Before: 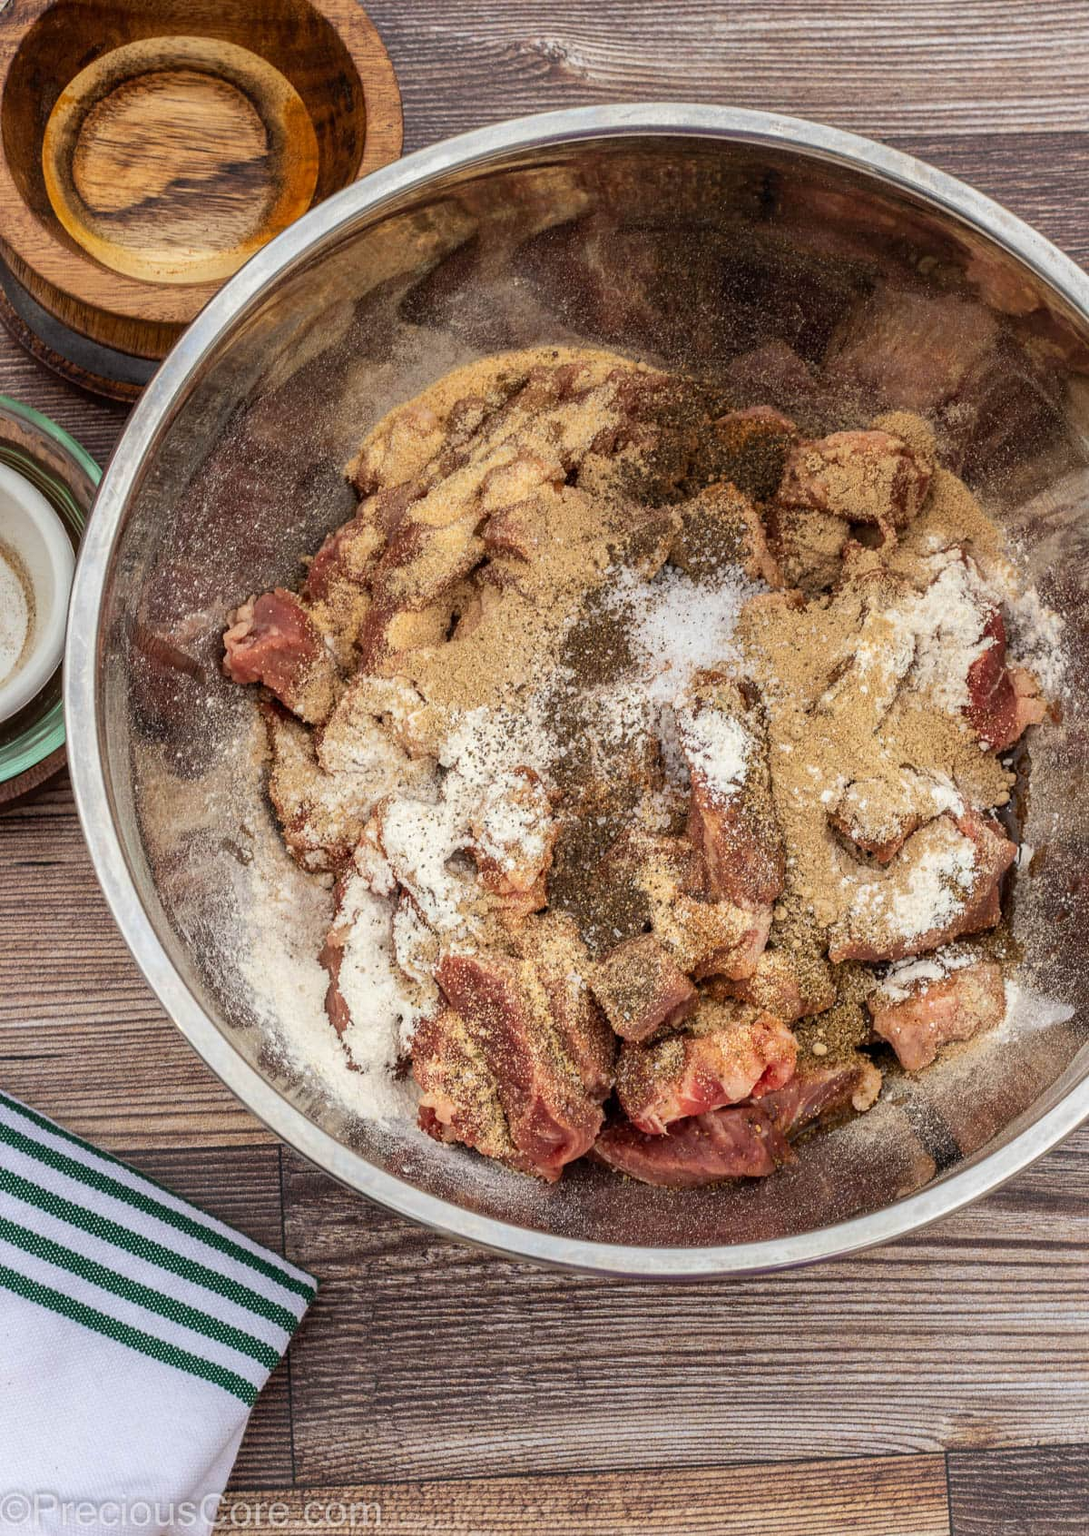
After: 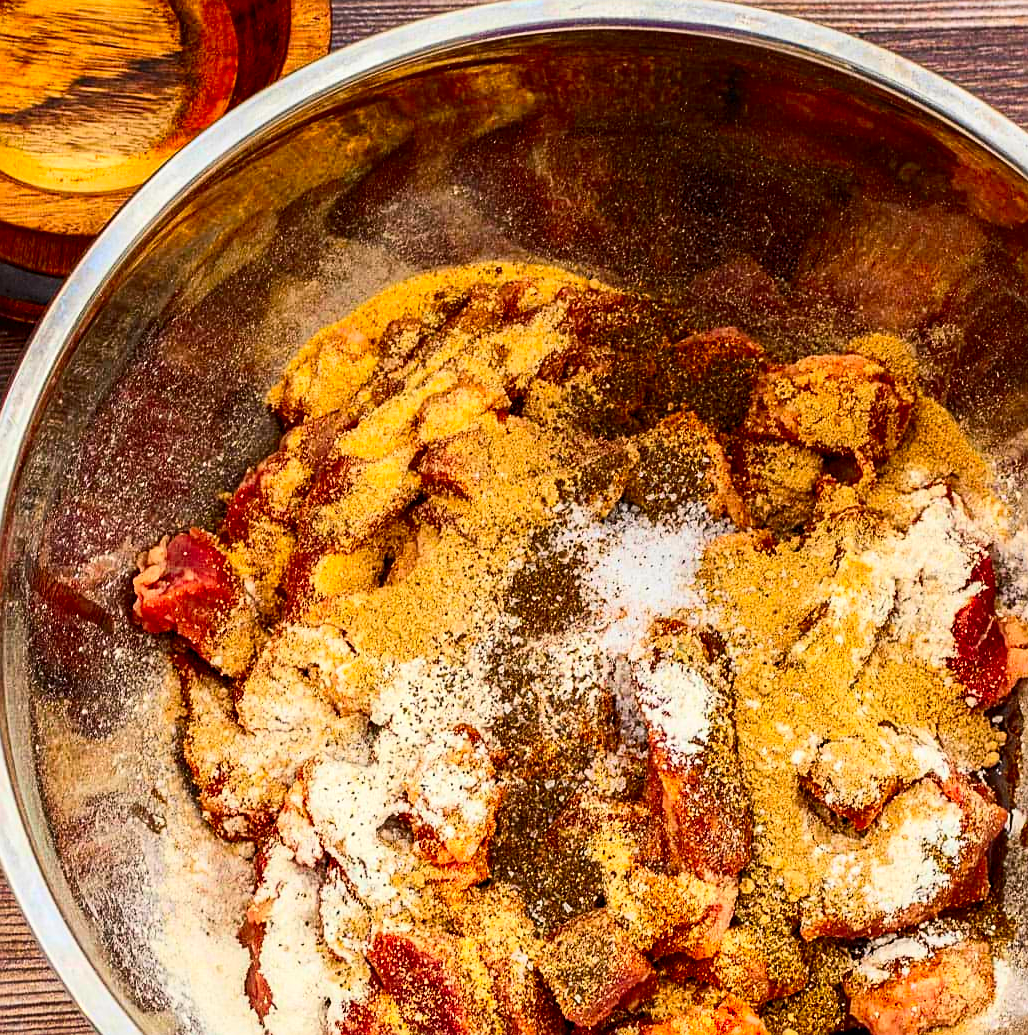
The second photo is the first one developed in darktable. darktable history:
sharpen: on, module defaults
crop and rotate: left 9.426%, top 7.136%, right 4.845%, bottom 31.655%
contrast brightness saturation: contrast 0.26, brightness 0.024, saturation 0.874
color balance rgb: perceptual saturation grading › global saturation 17.705%, global vibrance 2.169%
